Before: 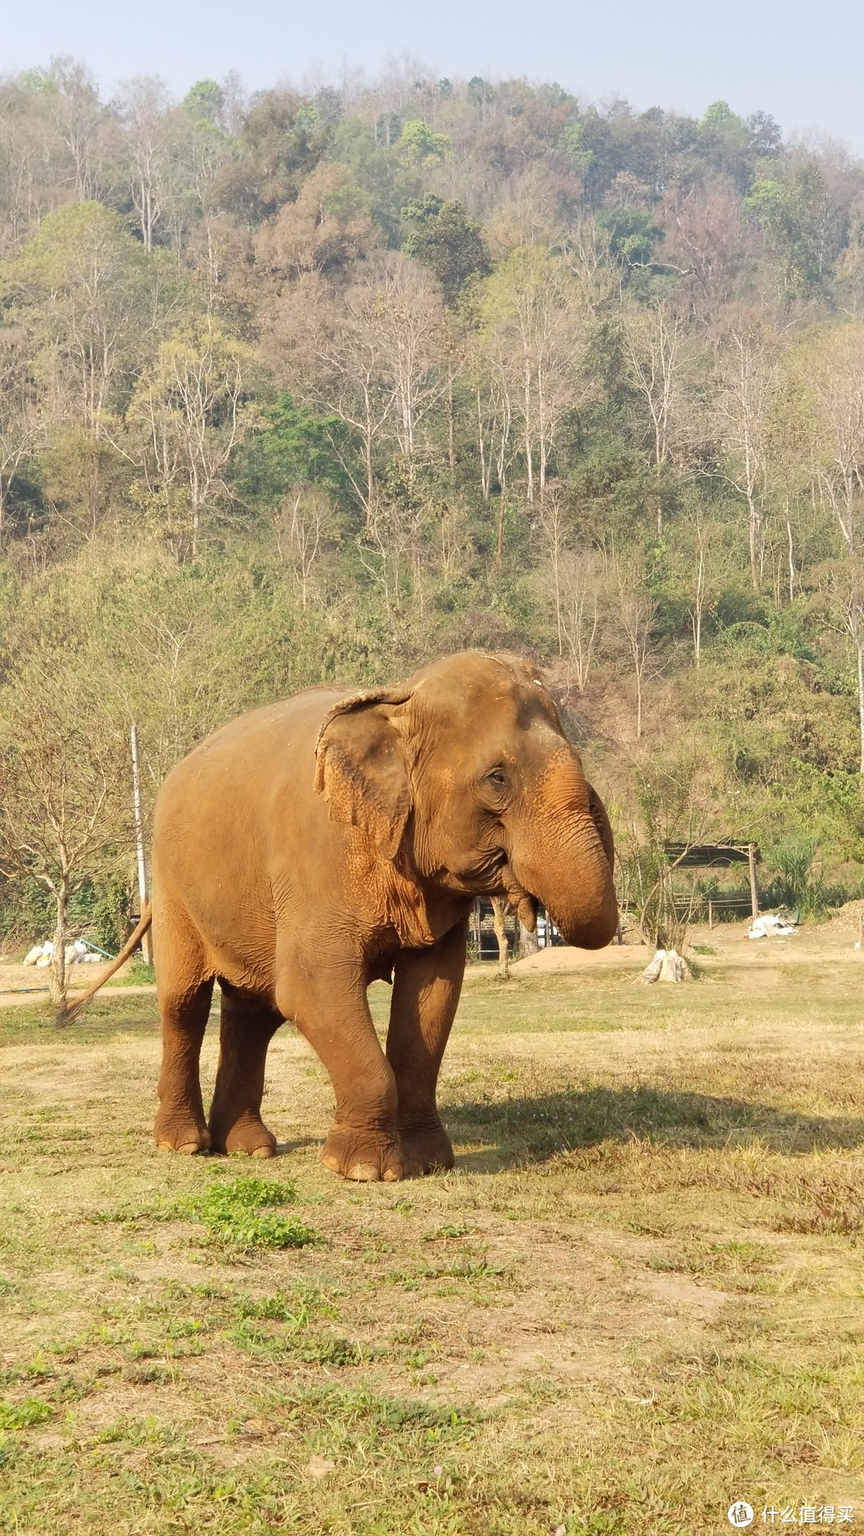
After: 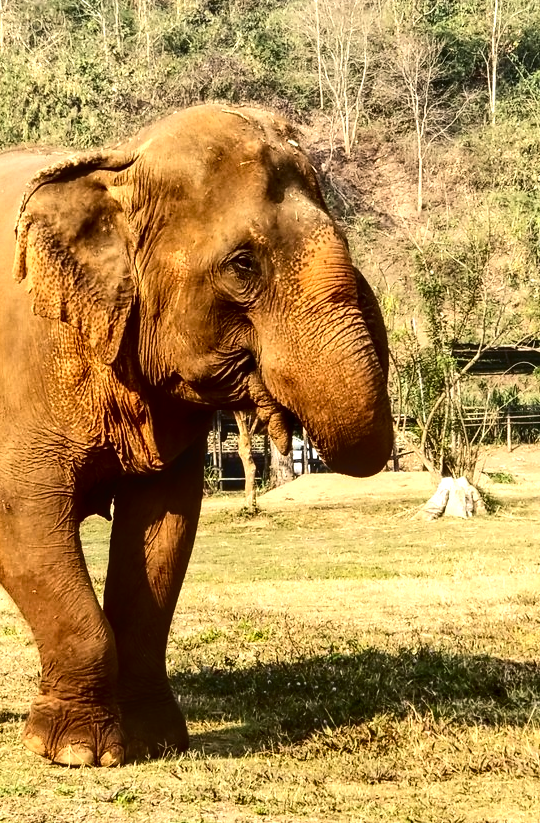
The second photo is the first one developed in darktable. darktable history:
crop: left 35.097%, top 37.009%, right 14.821%, bottom 20.076%
contrast brightness saturation: contrast 0.237, brightness -0.236, saturation 0.139
tone equalizer: -8 EV -0.743 EV, -7 EV -0.714 EV, -6 EV -0.581 EV, -5 EV -0.383 EV, -3 EV 0.393 EV, -2 EV 0.6 EV, -1 EV 0.691 EV, +0 EV 0.764 EV, edges refinement/feathering 500, mask exposure compensation -1.57 EV, preserve details no
local contrast: on, module defaults
